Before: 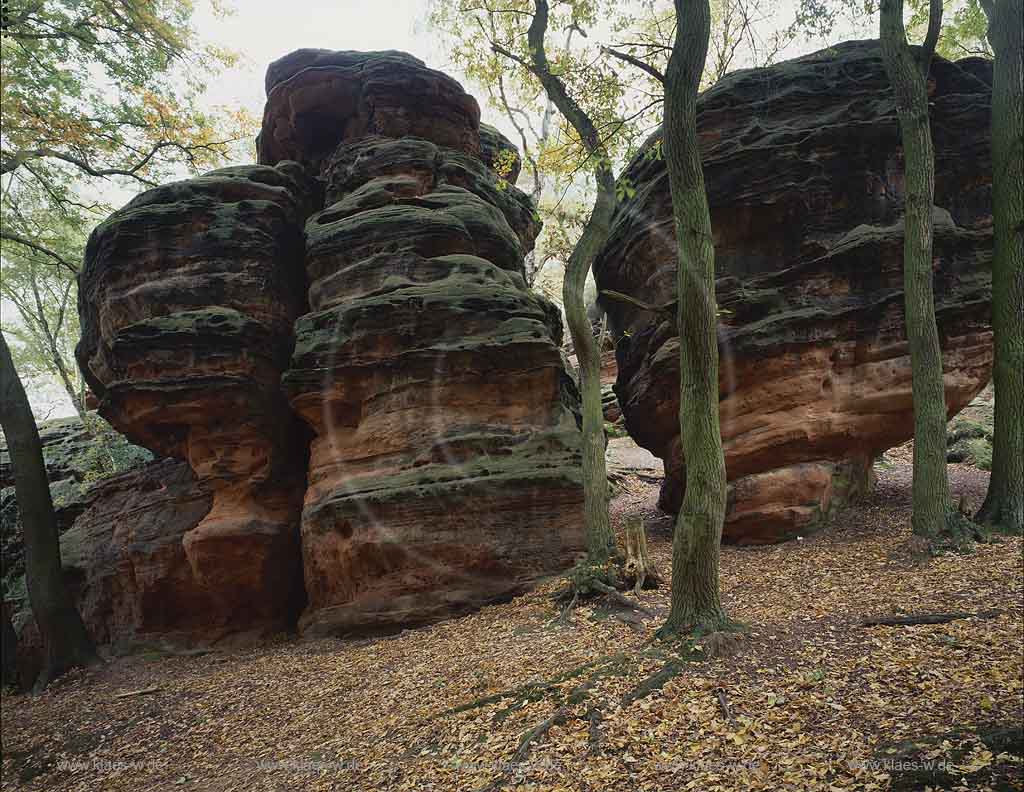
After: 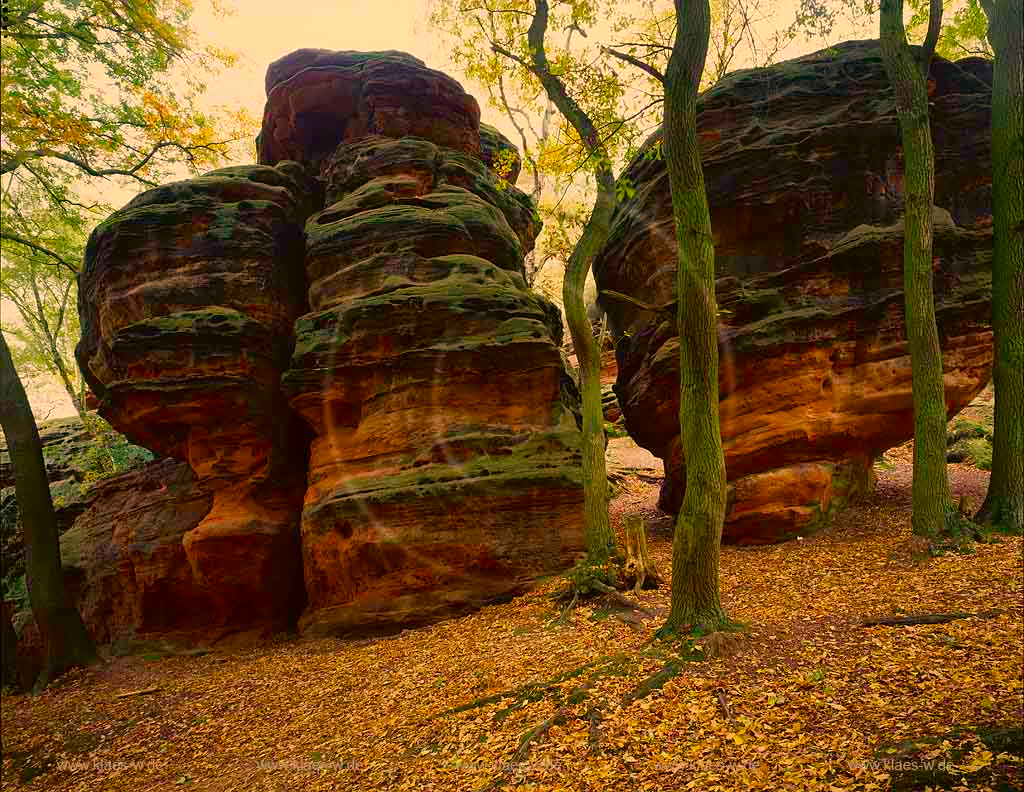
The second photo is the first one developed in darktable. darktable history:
color balance rgb: perceptual saturation grading › global saturation 20%, perceptual saturation grading › highlights -25%, perceptual saturation grading › shadows 25%, global vibrance 50%
color correction: highlights a* 17.94, highlights b* 35.39, shadows a* 1.48, shadows b* 6.42, saturation 1.01
